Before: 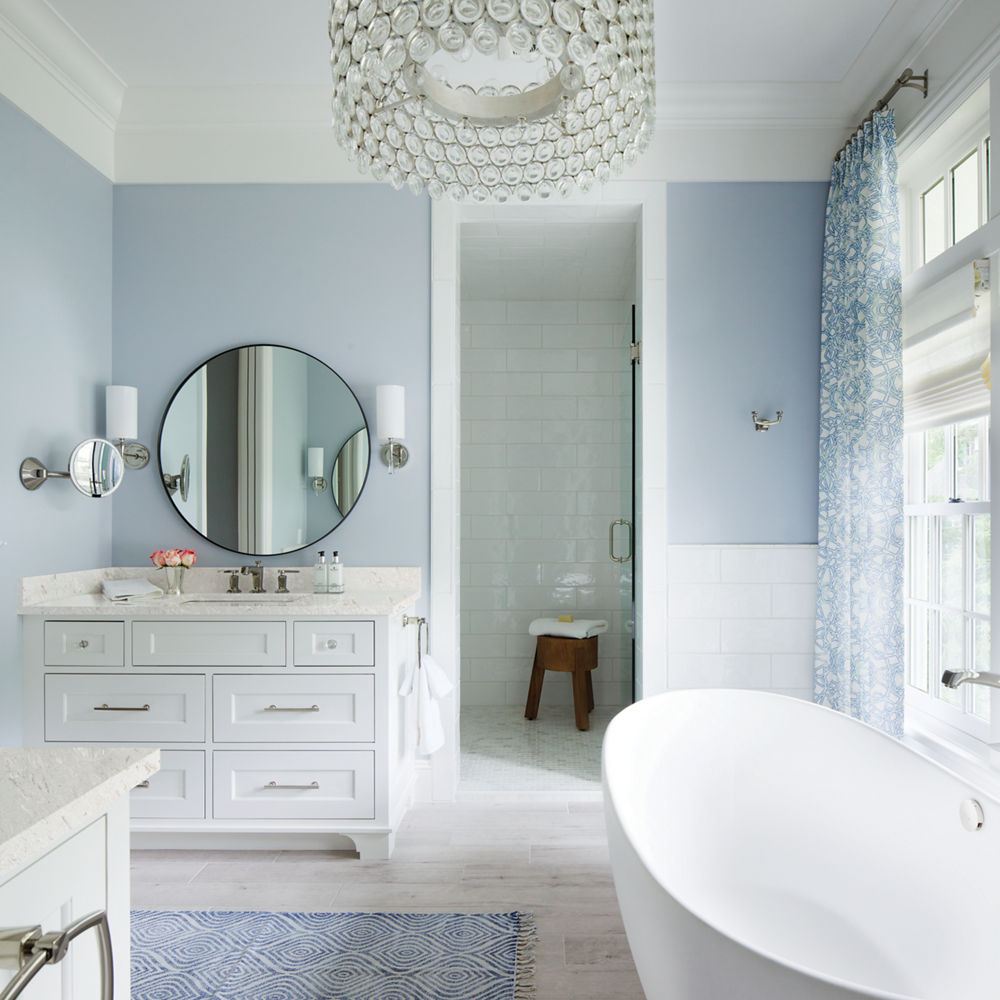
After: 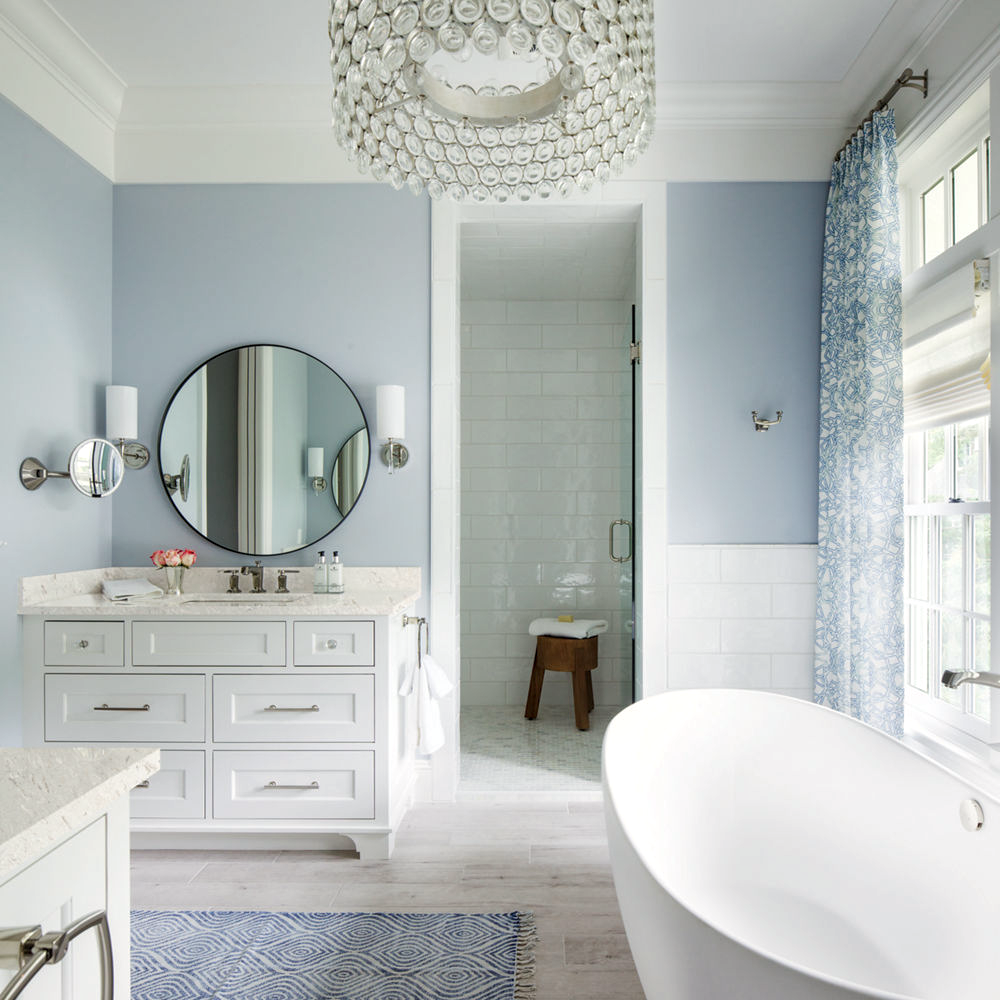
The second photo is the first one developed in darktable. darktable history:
local contrast: on, module defaults
white balance: red 1.009, blue 0.985
tone equalizer: -8 EV 0.06 EV, smoothing diameter 25%, edges refinement/feathering 10, preserve details guided filter
